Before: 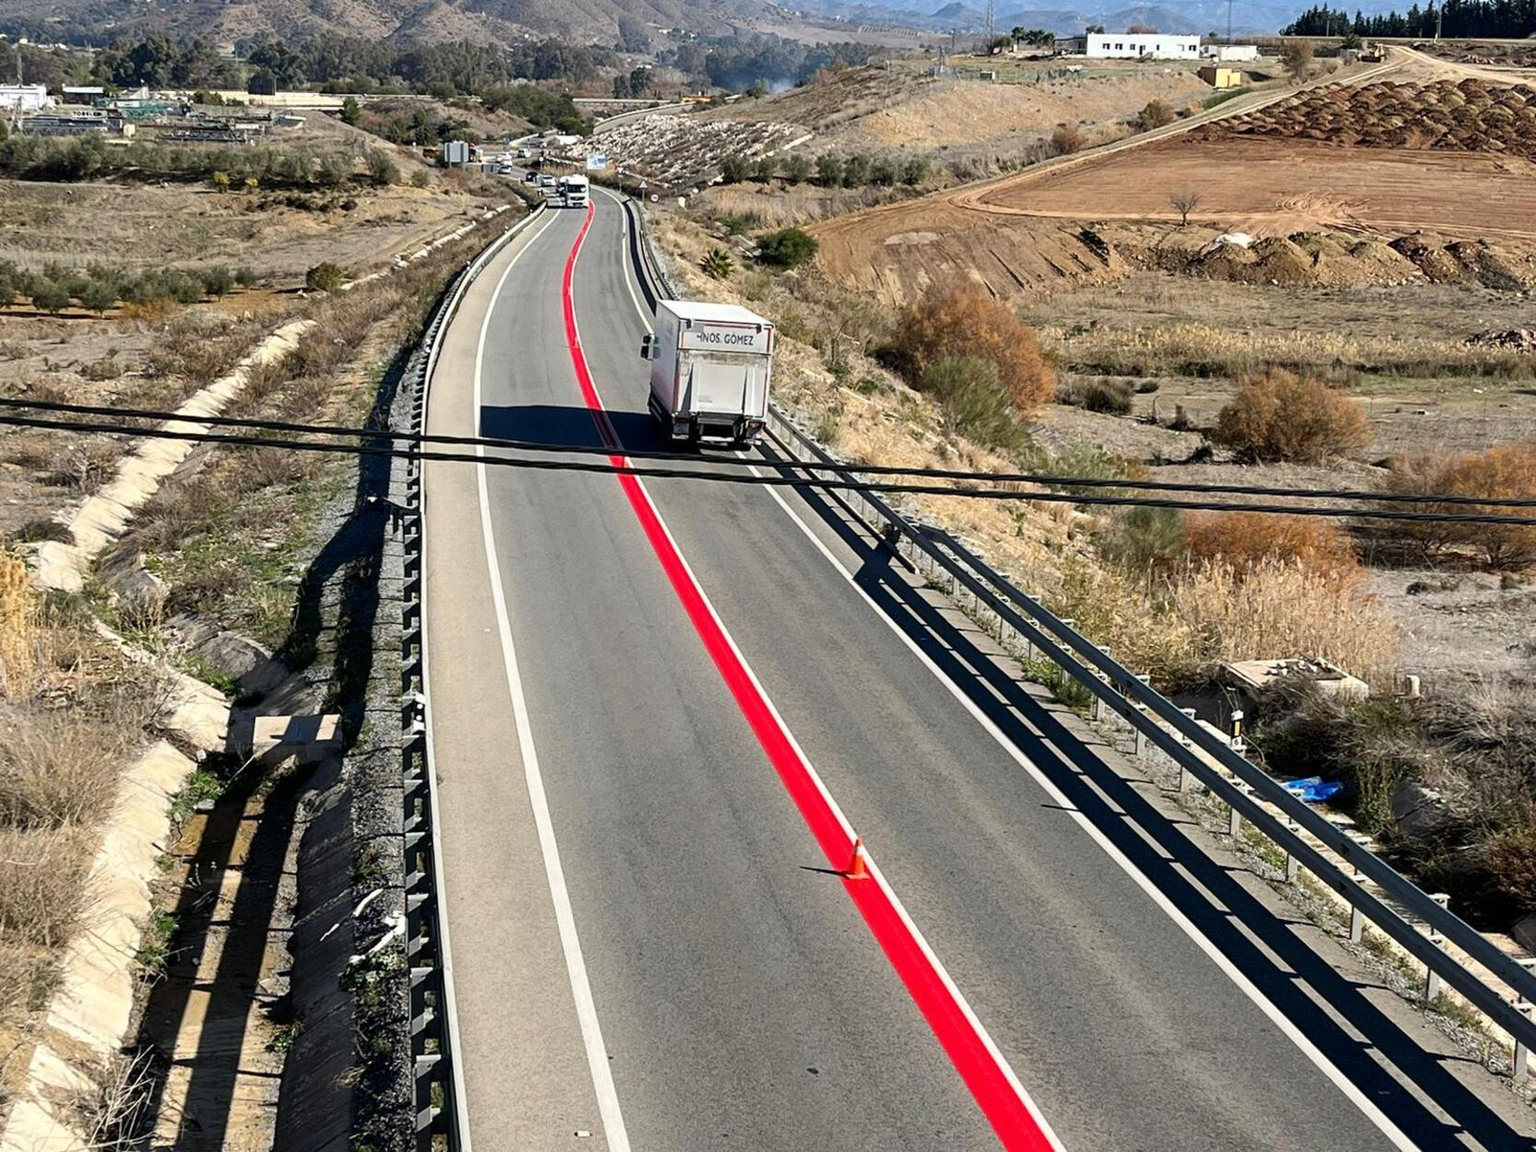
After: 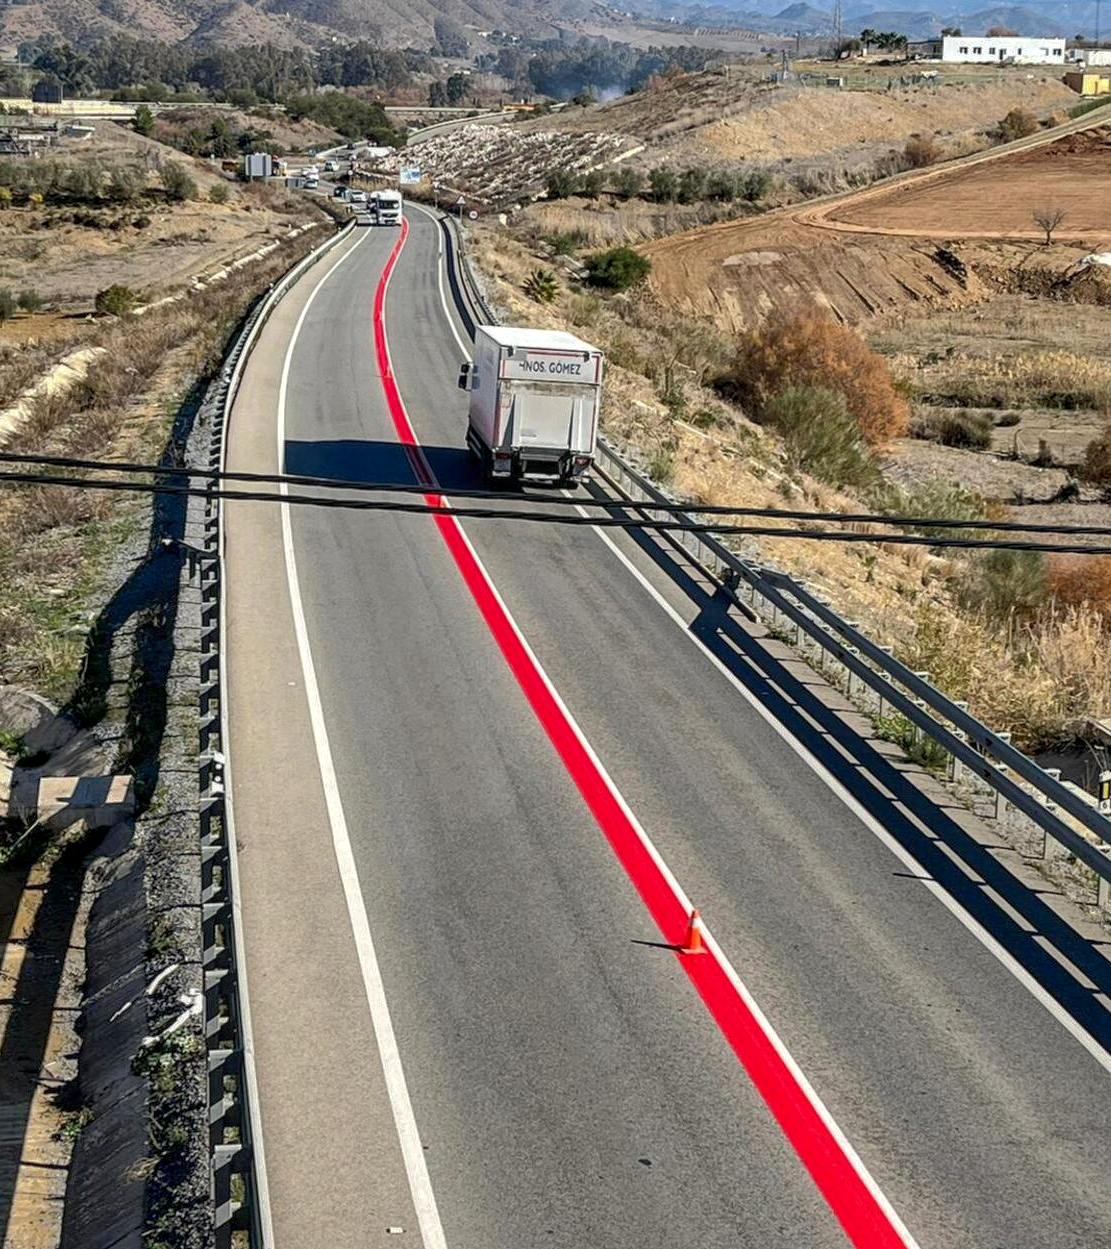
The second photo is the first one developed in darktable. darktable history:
shadows and highlights: highlights -60
crop and rotate: left 14.292%, right 19.041%
exposure: black level correction 0, compensate exposure bias true, compensate highlight preservation false
local contrast: on, module defaults
